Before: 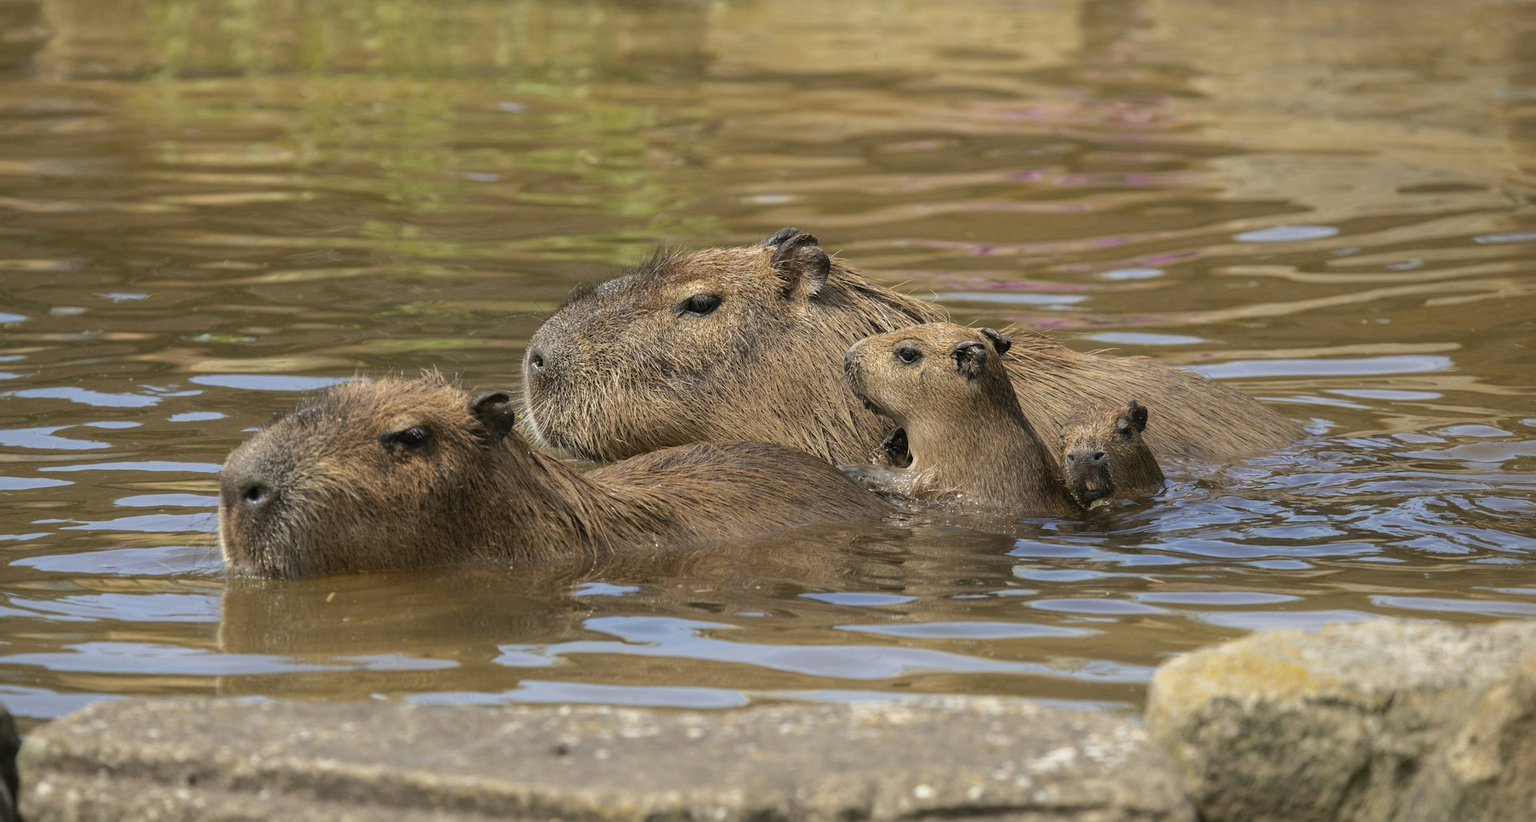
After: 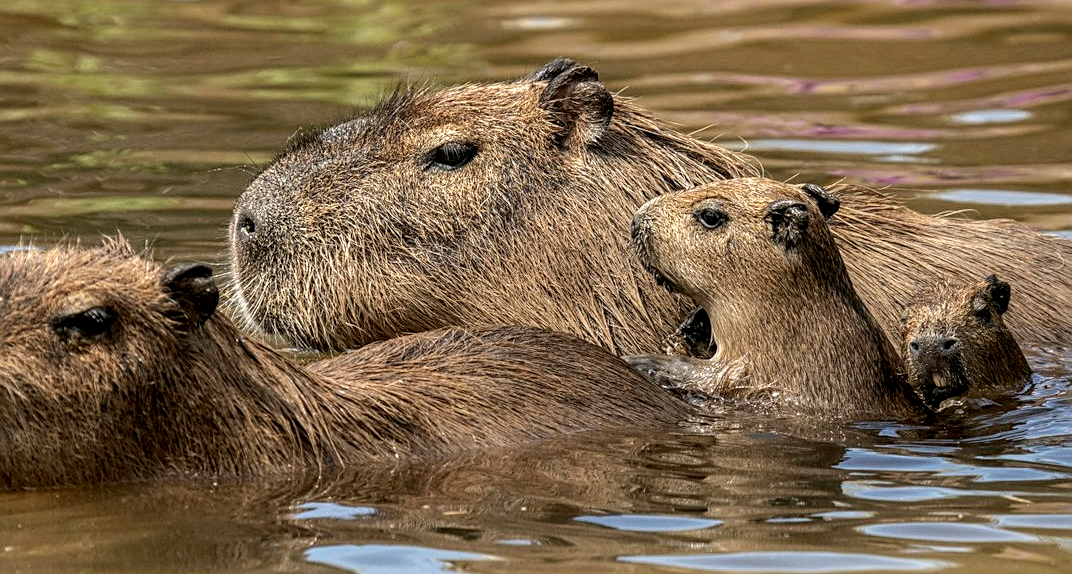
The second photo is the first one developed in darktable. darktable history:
sharpen: on, module defaults
local contrast: detail 160%
white balance: emerald 1
crop and rotate: left 22.13%, top 22.054%, right 22.026%, bottom 22.102%
